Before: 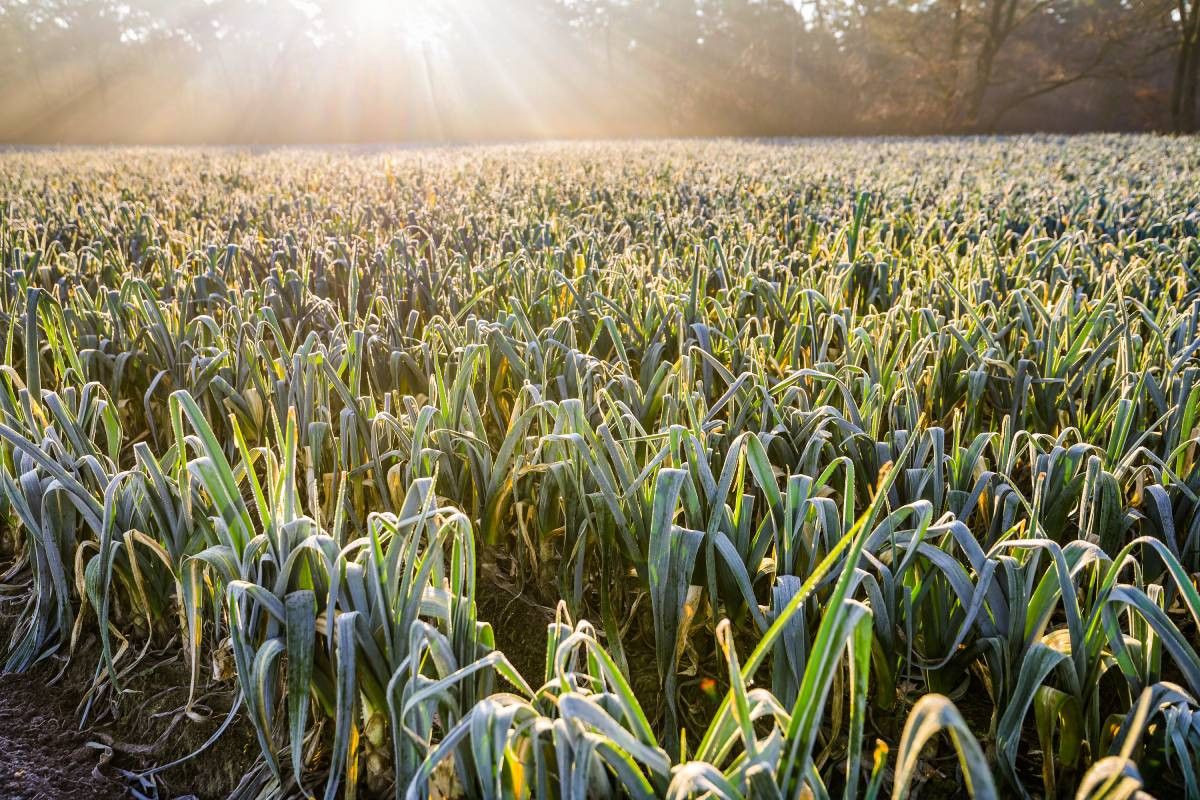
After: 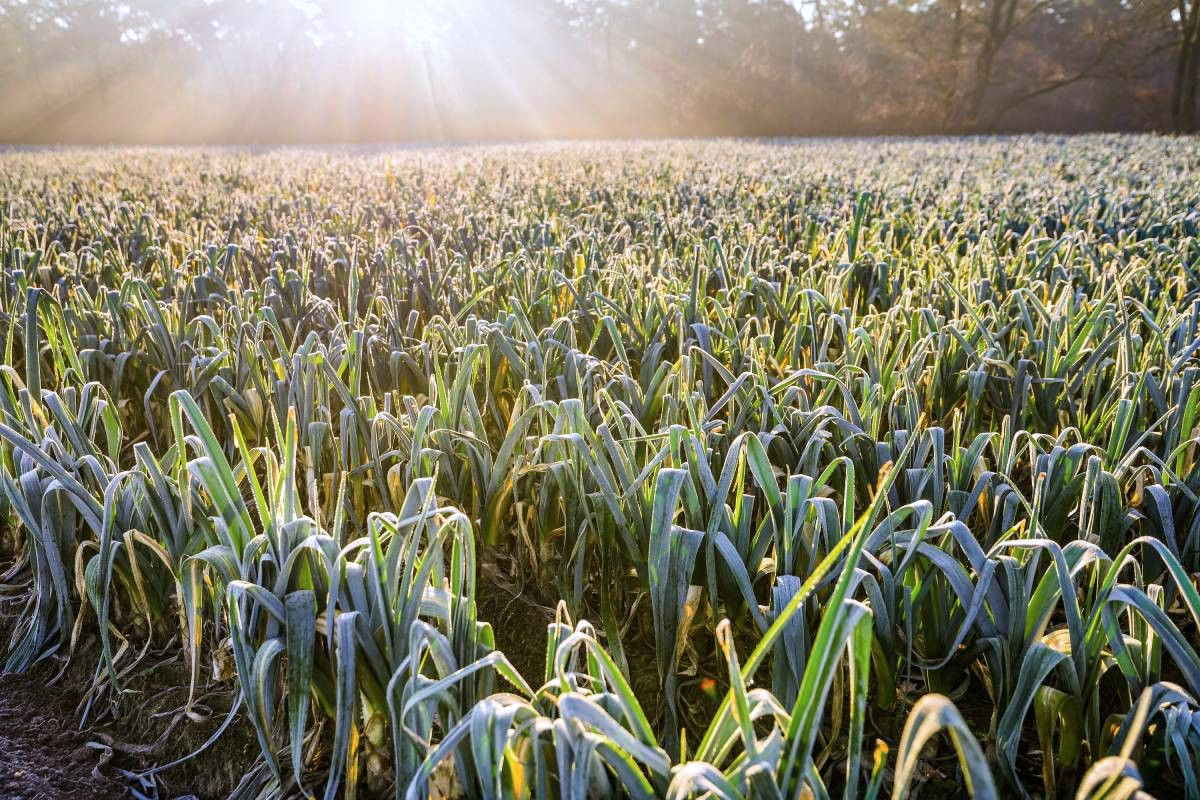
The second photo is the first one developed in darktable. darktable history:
tone equalizer: on, module defaults
color calibration: illuminant as shot in camera, x 0.358, y 0.373, temperature 4628.91 K
